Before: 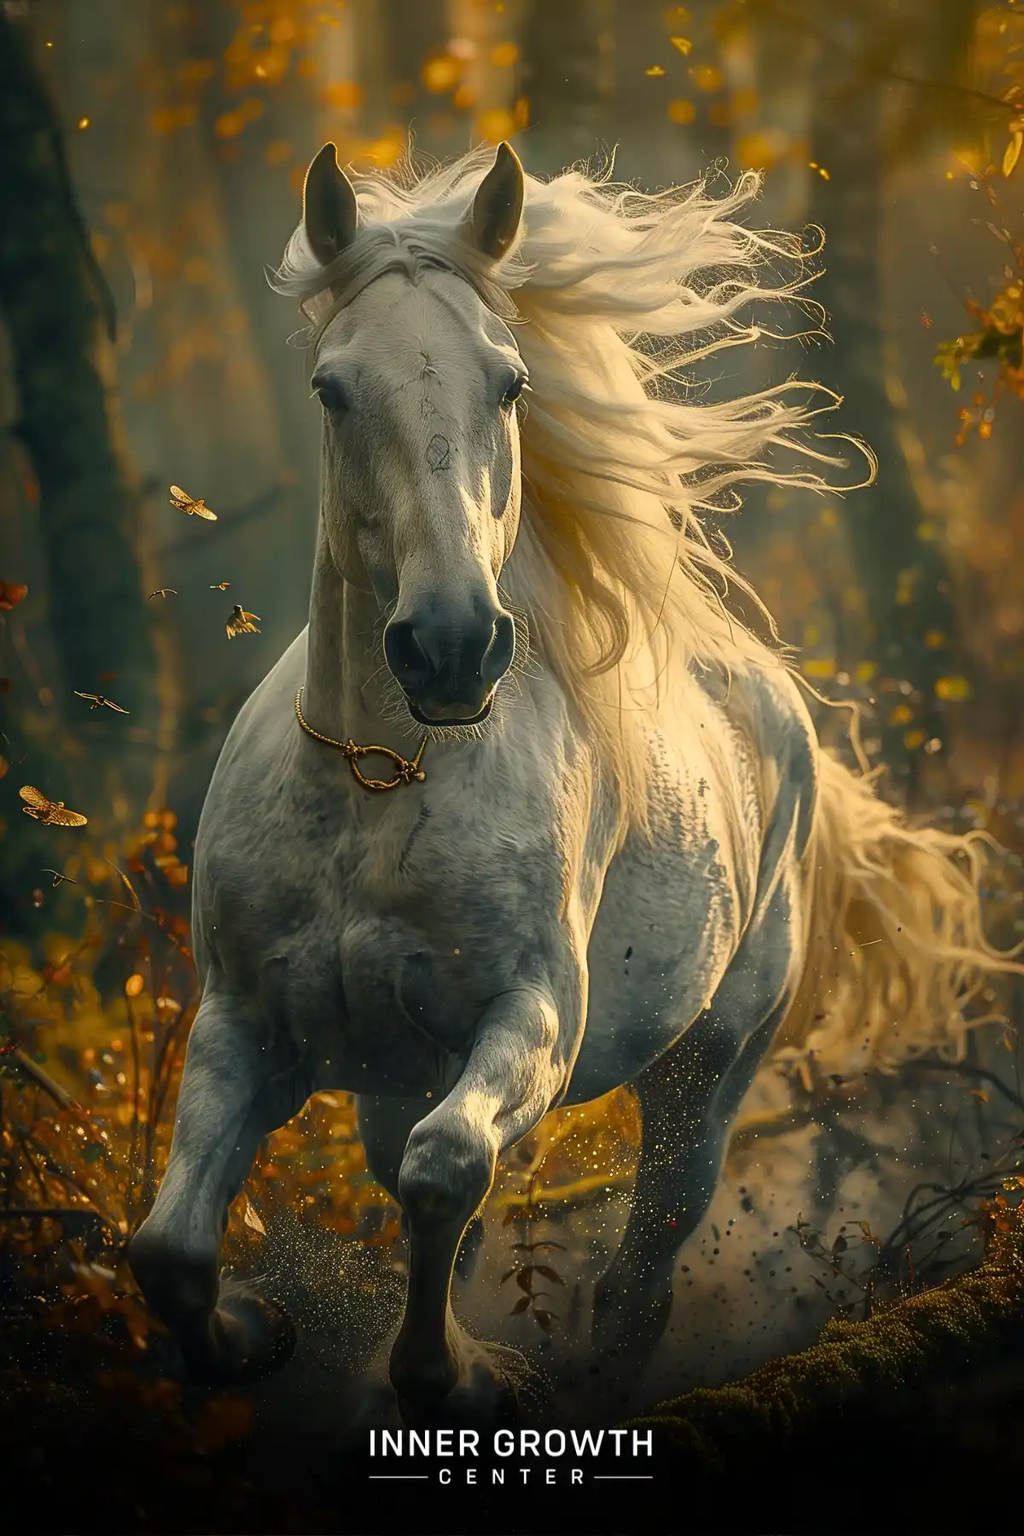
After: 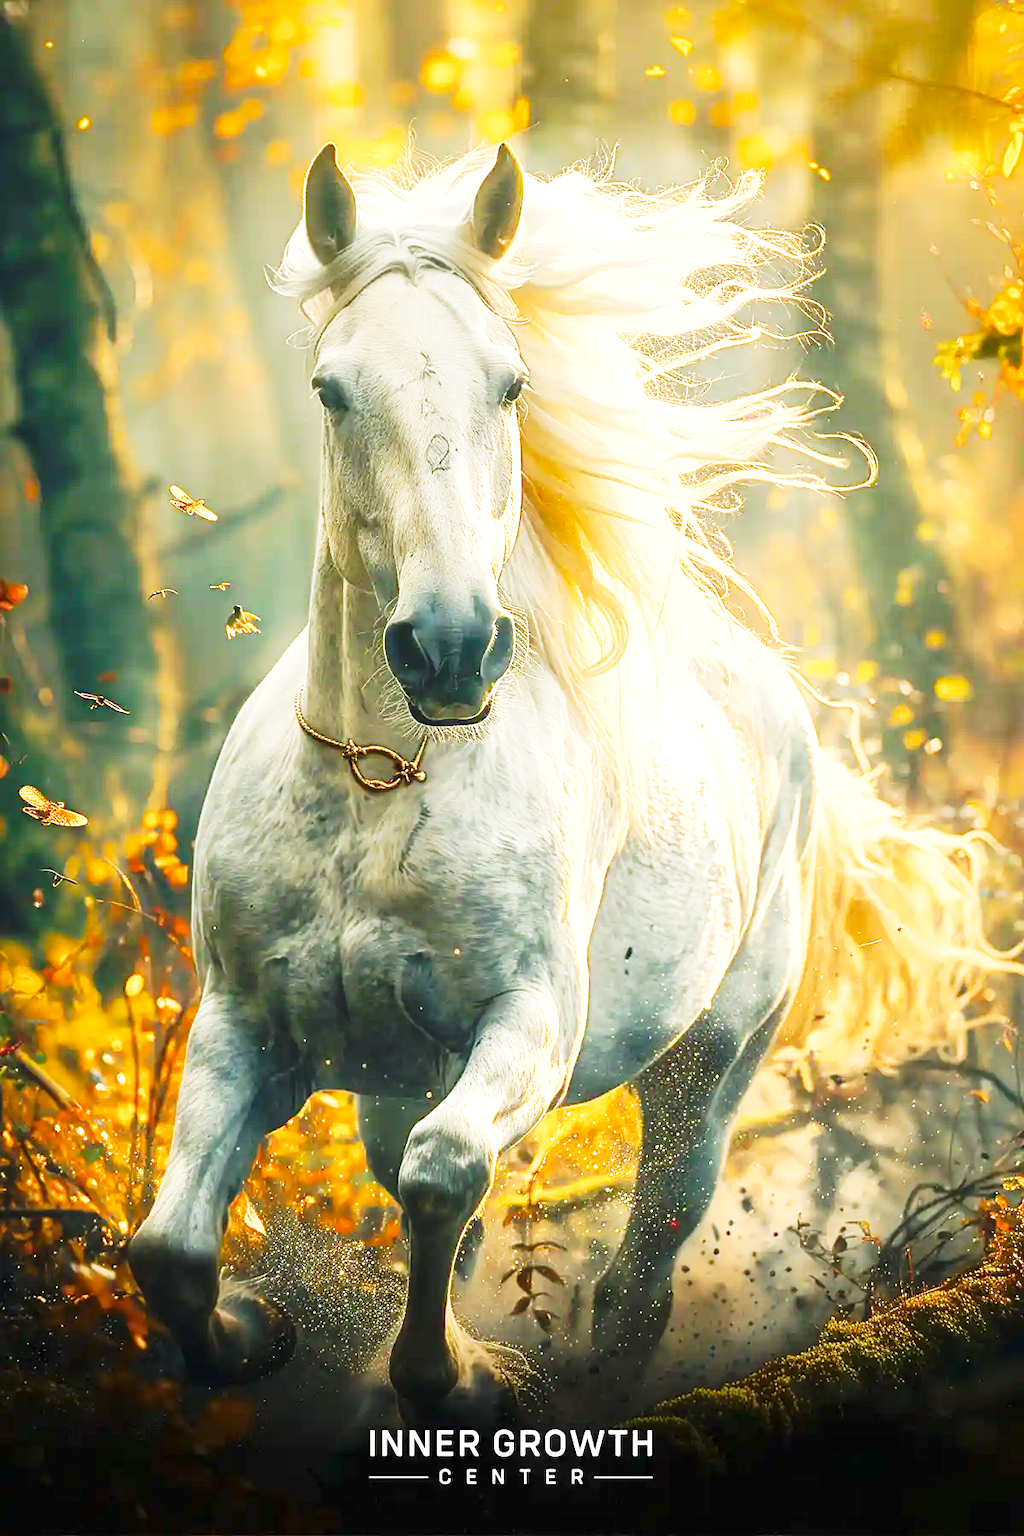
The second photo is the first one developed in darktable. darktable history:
tone curve: curves: ch0 [(0, 0) (0.003, 0.003) (0.011, 0.013) (0.025, 0.028) (0.044, 0.05) (0.069, 0.078) (0.1, 0.113) (0.136, 0.153) (0.177, 0.2) (0.224, 0.271) (0.277, 0.374) (0.335, 0.47) (0.399, 0.574) (0.468, 0.688) (0.543, 0.79) (0.623, 0.859) (0.709, 0.919) (0.801, 0.957) (0.898, 0.978) (1, 1)], preserve colors none
exposure: black level correction 0, exposure 1.4 EV, compensate highlight preservation false
